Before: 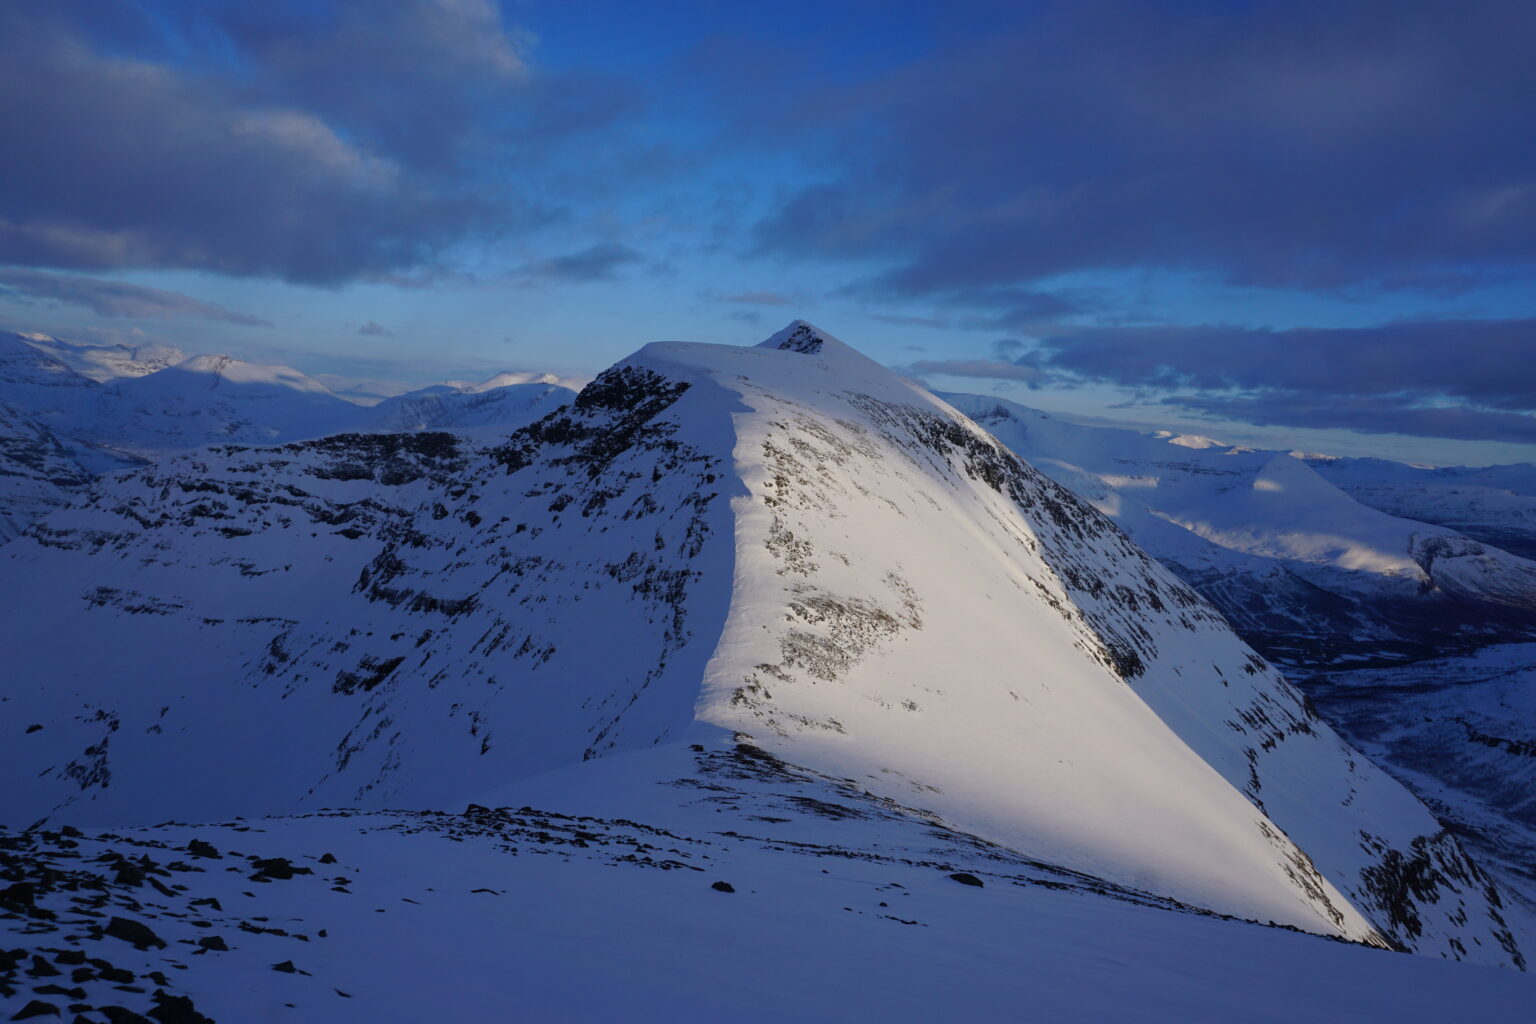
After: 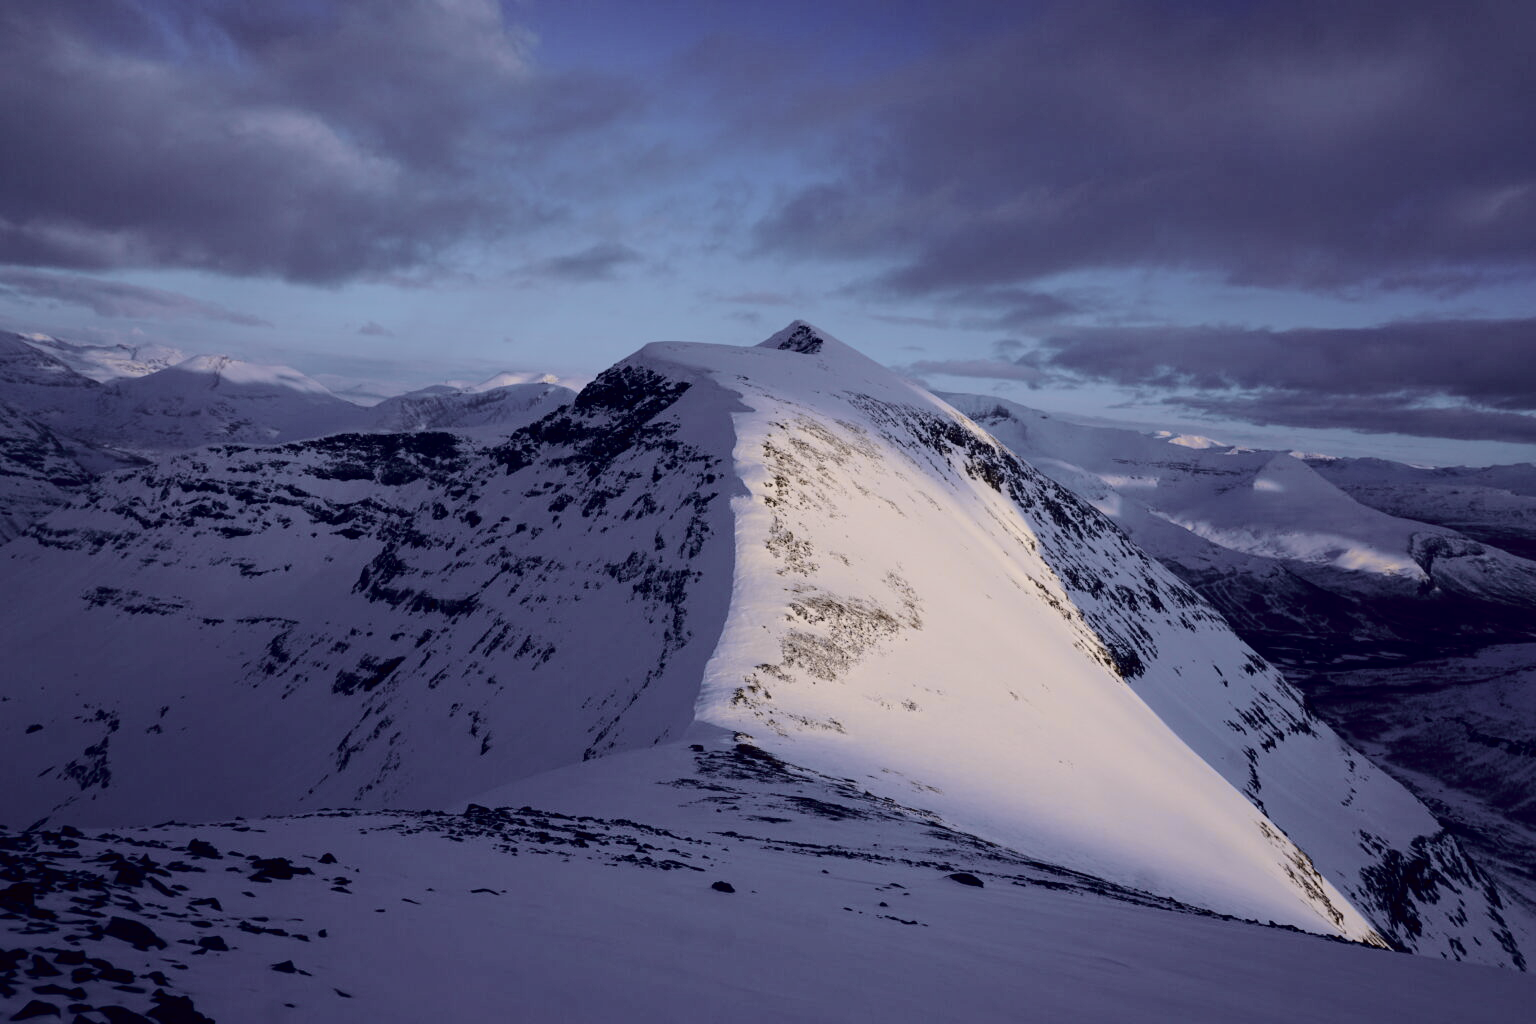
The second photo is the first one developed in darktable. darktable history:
tone curve: curves: ch0 [(0.003, 0.003) (0.104, 0.026) (0.236, 0.181) (0.401, 0.443) (0.495, 0.55) (0.625, 0.67) (0.819, 0.841) (0.96, 0.899)]; ch1 [(0, 0) (0.161, 0.092) (0.37, 0.302) (0.424, 0.402) (0.45, 0.466) (0.495, 0.51) (0.573, 0.571) (0.638, 0.641) (0.751, 0.741) (1, 1)]; ch2 [(0, 0) (0.352, 0.403) (0.466, 0.443) (0.524, 0.526) (0.56, 0.556) (1, 1)], color space Lab, independent channels, preserve colors none
